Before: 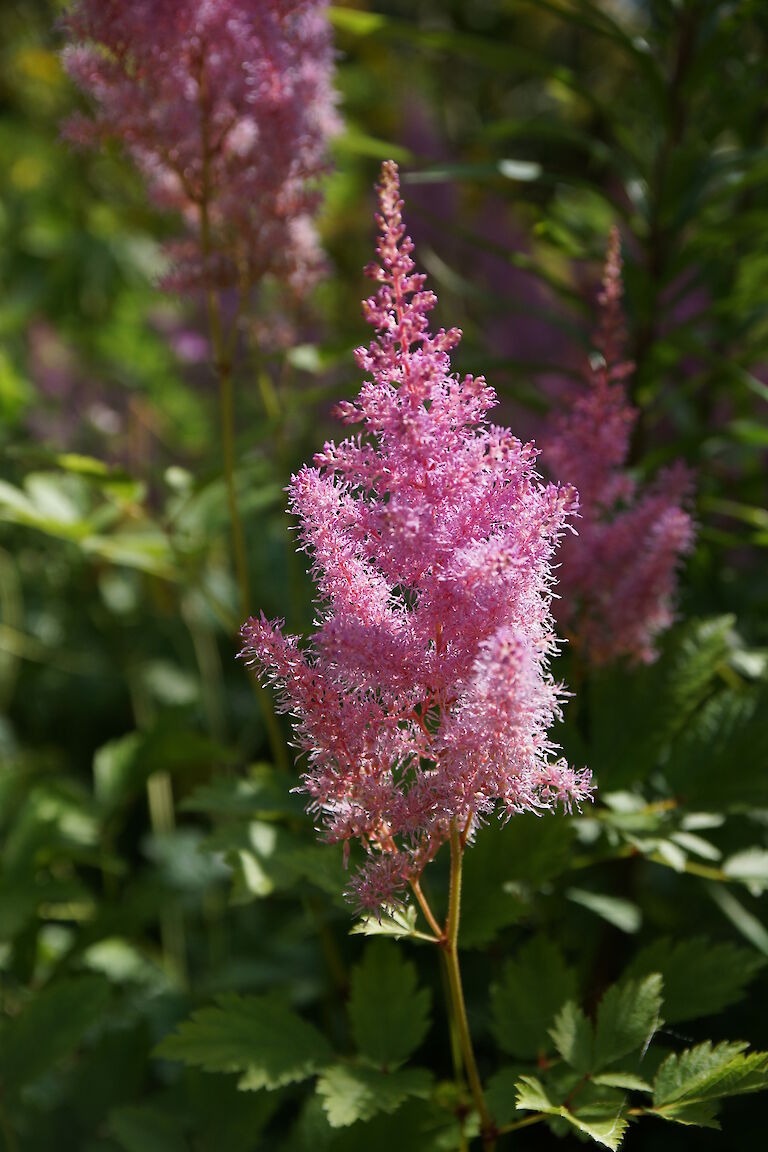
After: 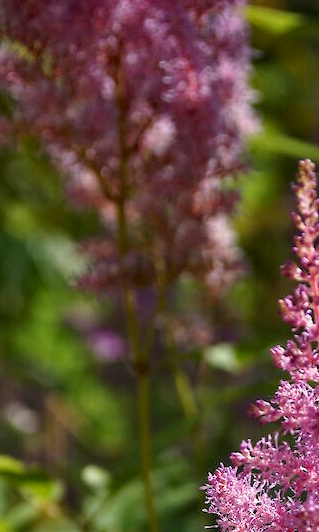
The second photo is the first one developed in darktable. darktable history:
crop and rotate: left 10.834%, top 0.101%, right 47.55%, bottom 53.703%
haze removal: strength 0.276, distance 0.25, compatibility mode true, adaptive false
local contrast: on, module defaults
